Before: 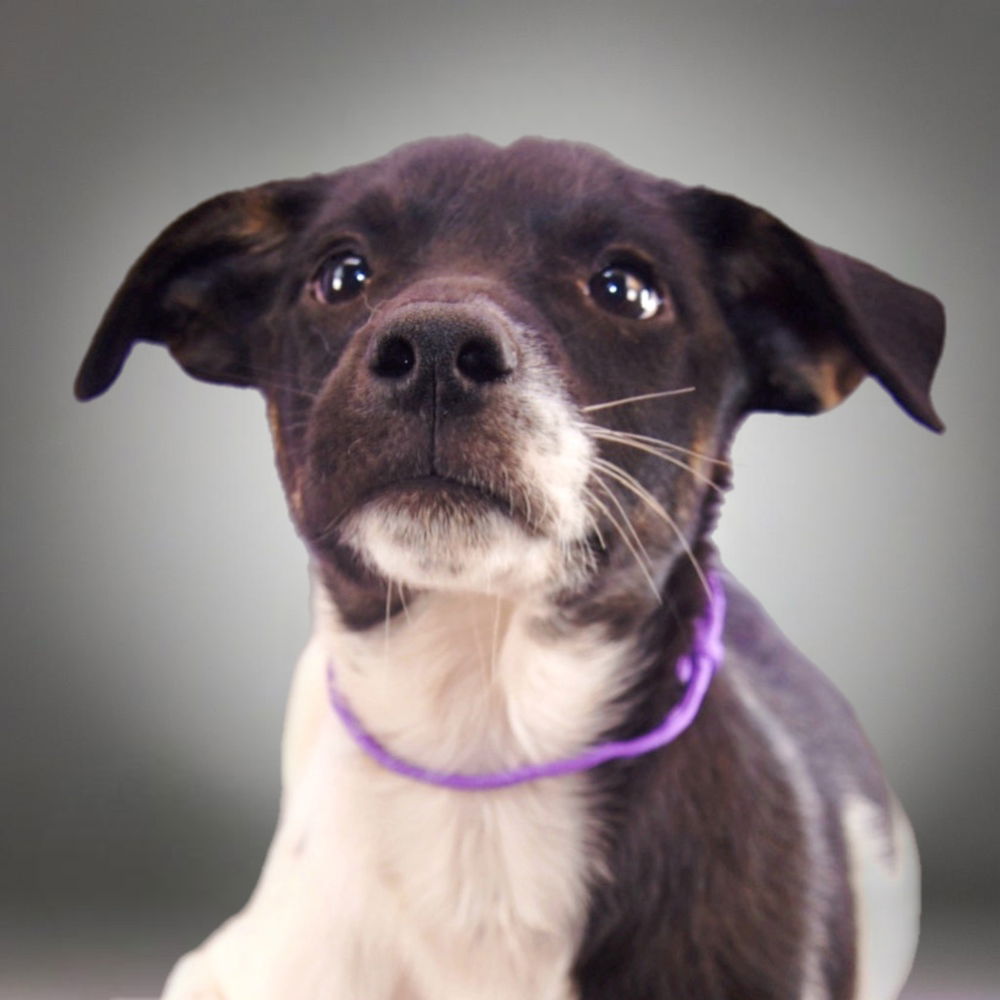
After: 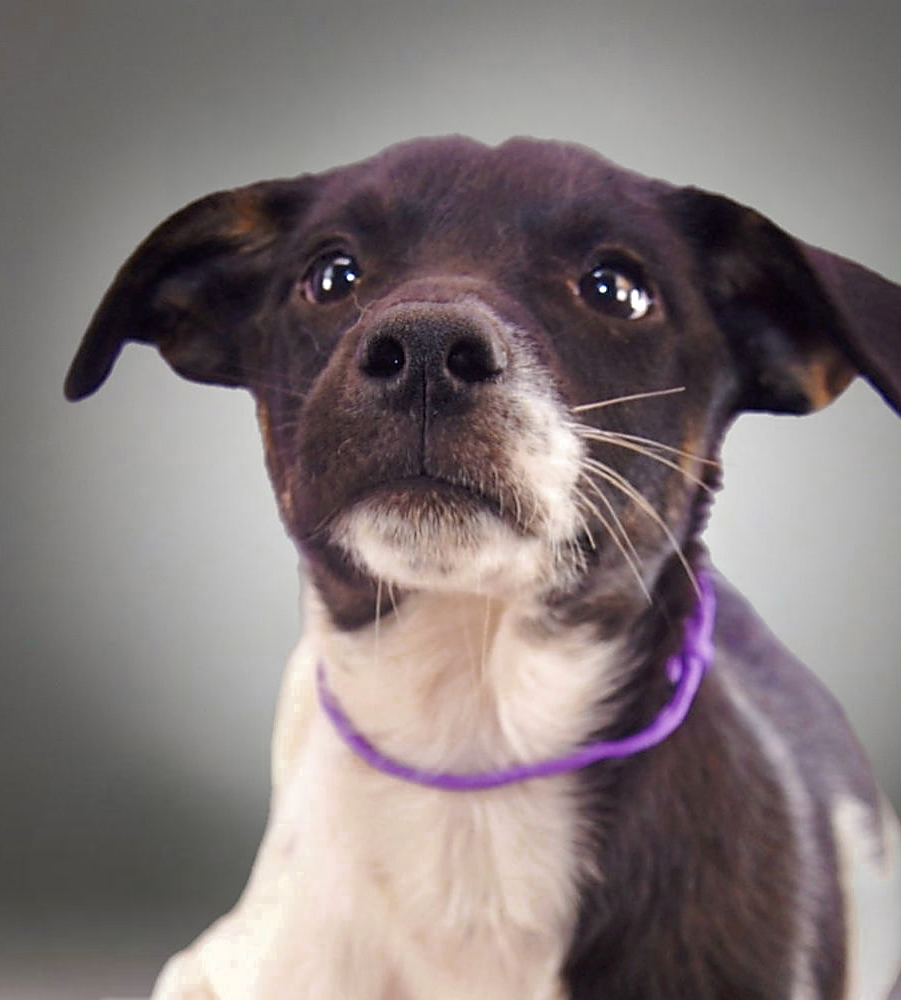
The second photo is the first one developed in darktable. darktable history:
sharpen: radius 1.4, amount 1.25, threshold 0.7
color zones: curves: ch0 [(0.11, 0.396) (0.195, 0.36) (0.25, 0.5) (0.303, 0.412) (0.357, 0.544) (0.75, 0.5) (0.967, 0.328)]; ch1 [(0, 0.468) (0.112, 0.512) (0.202, 0.6) (0.25, 0.5) (0.307, 0.352) (0.357, 0.544) (0.75, 0.5) (0.963, 0.524)]
crop and rotate: left 1.088%, right 8.807%
